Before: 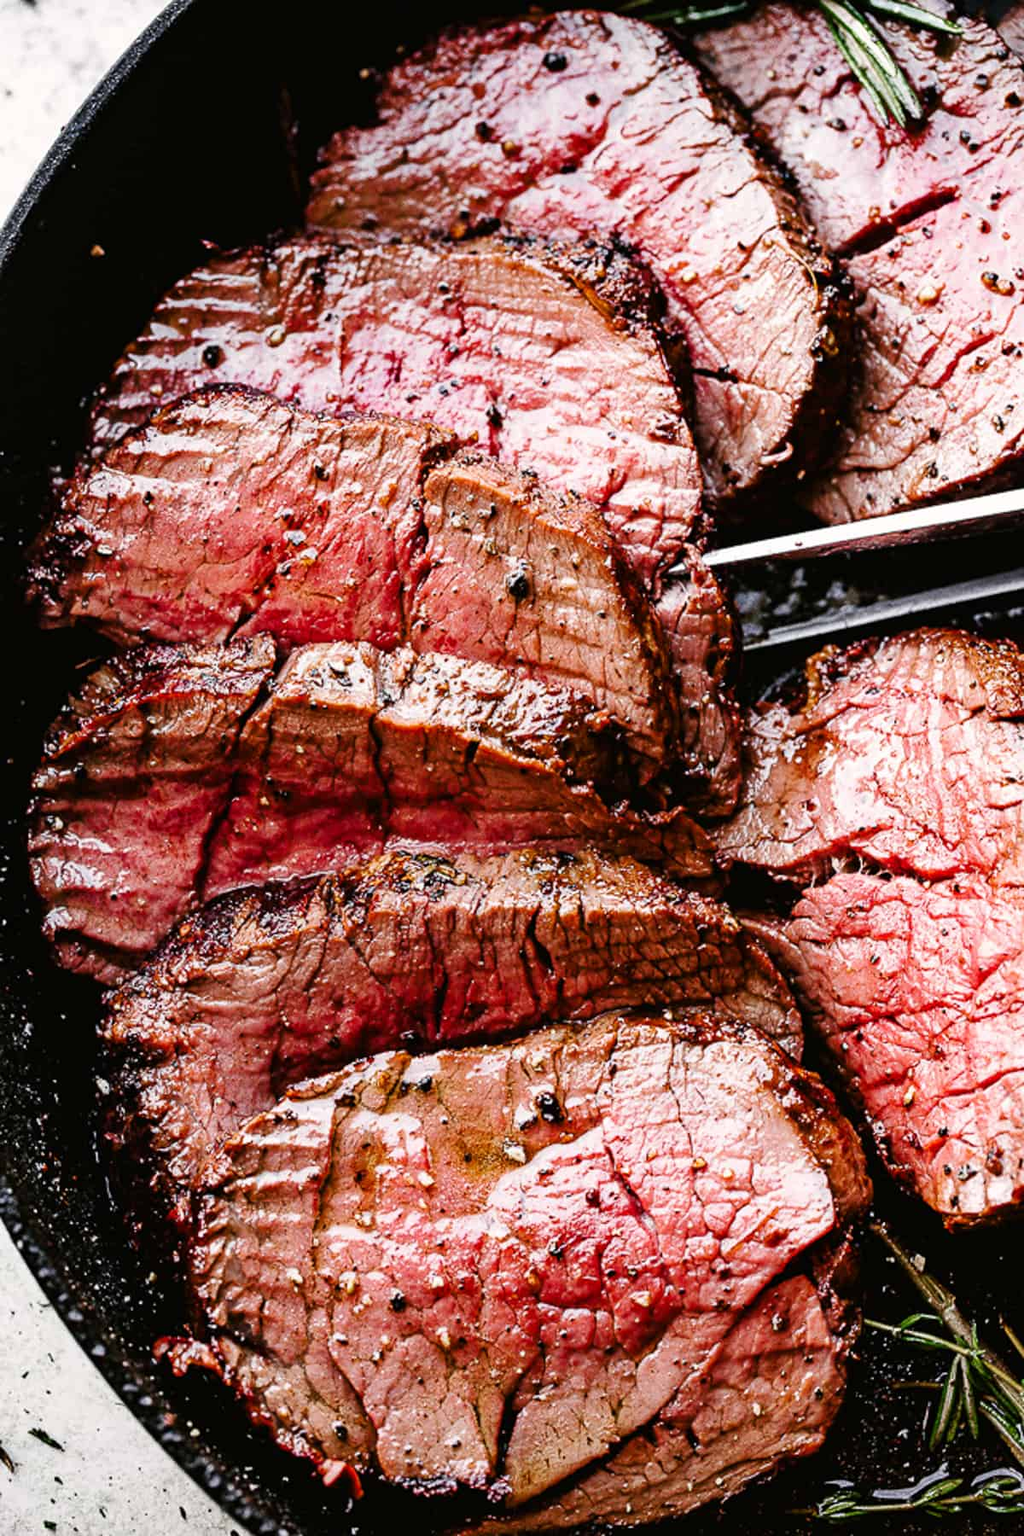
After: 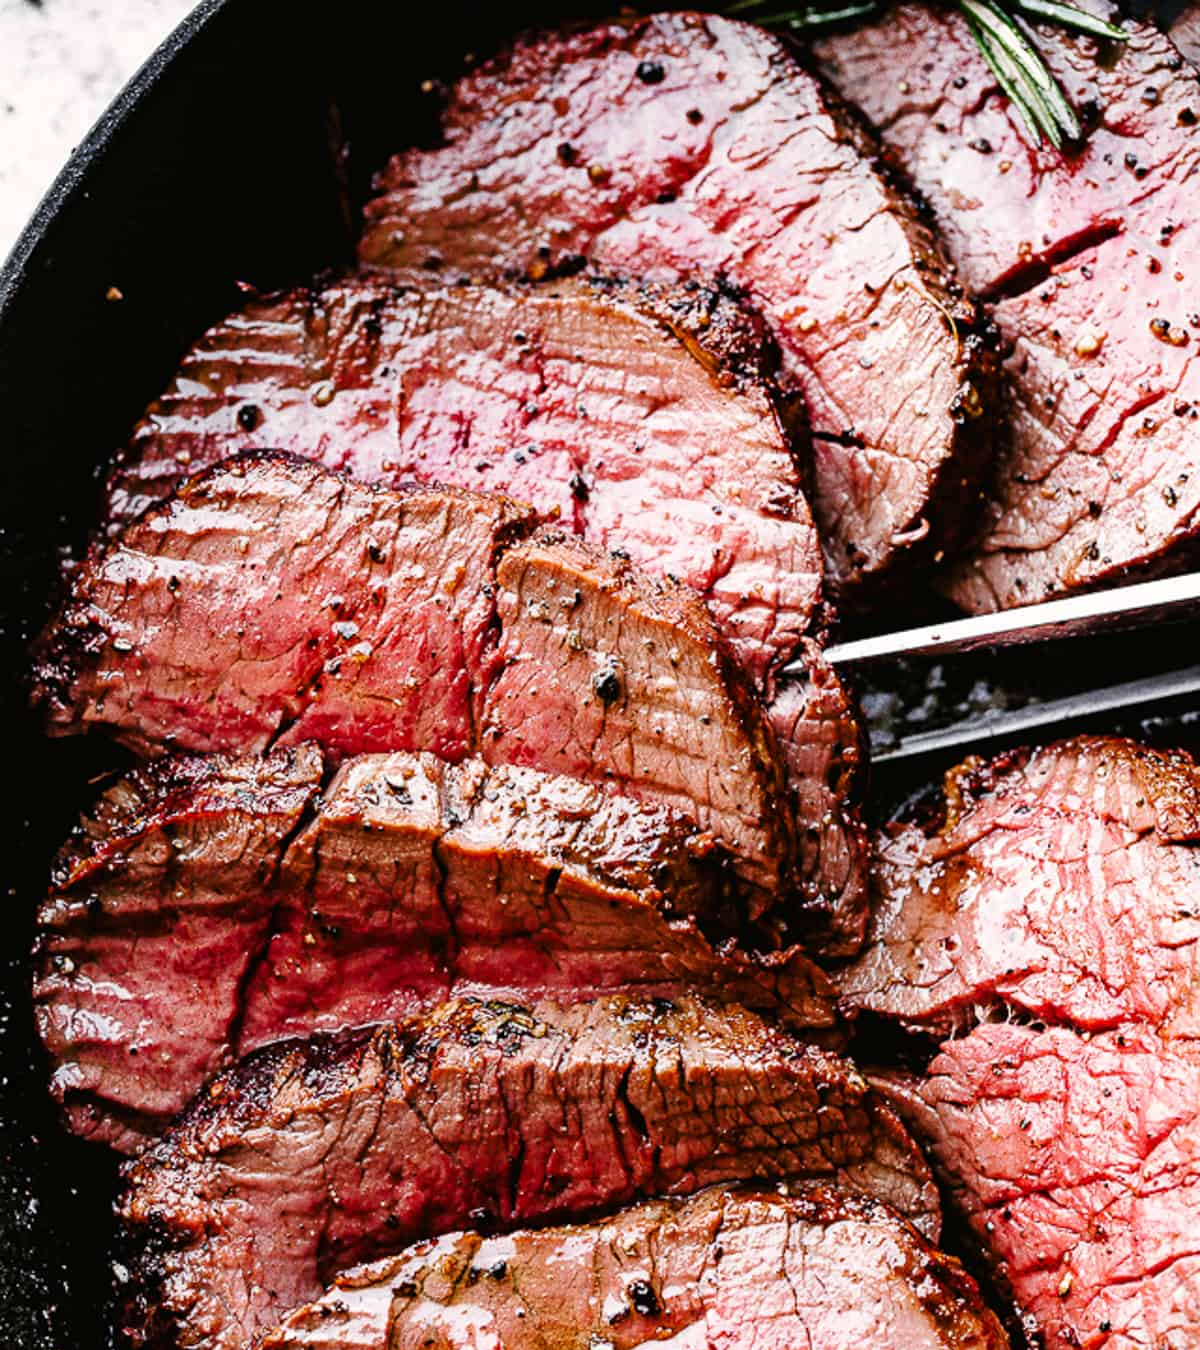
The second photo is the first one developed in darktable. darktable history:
crop: bottom 24.994%
